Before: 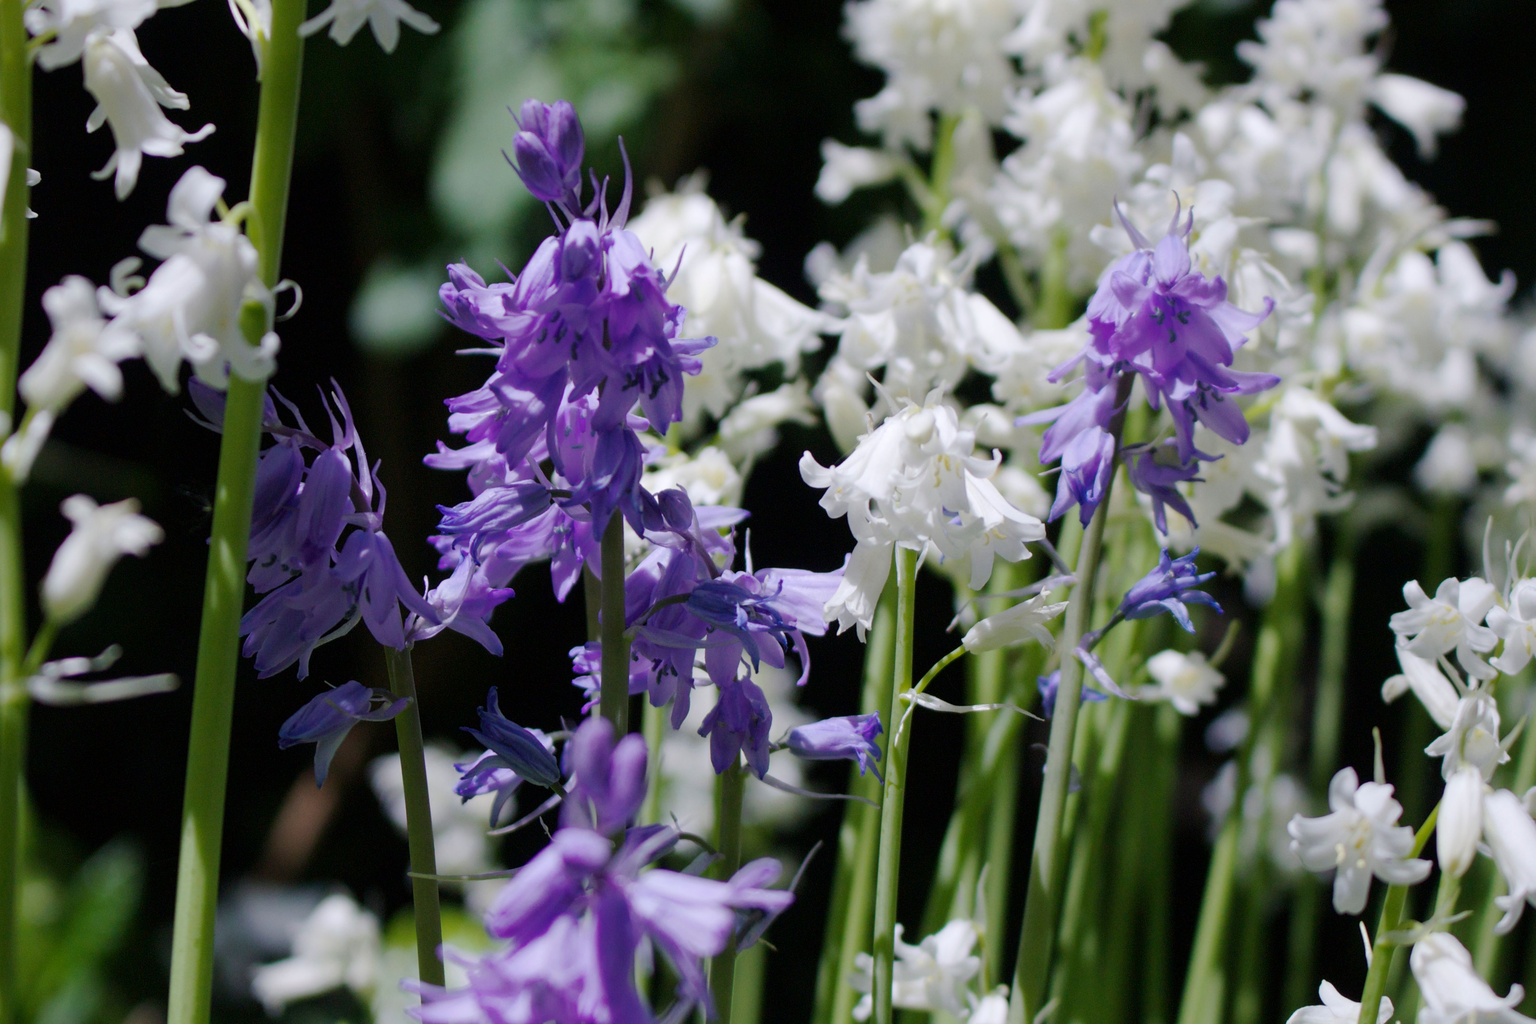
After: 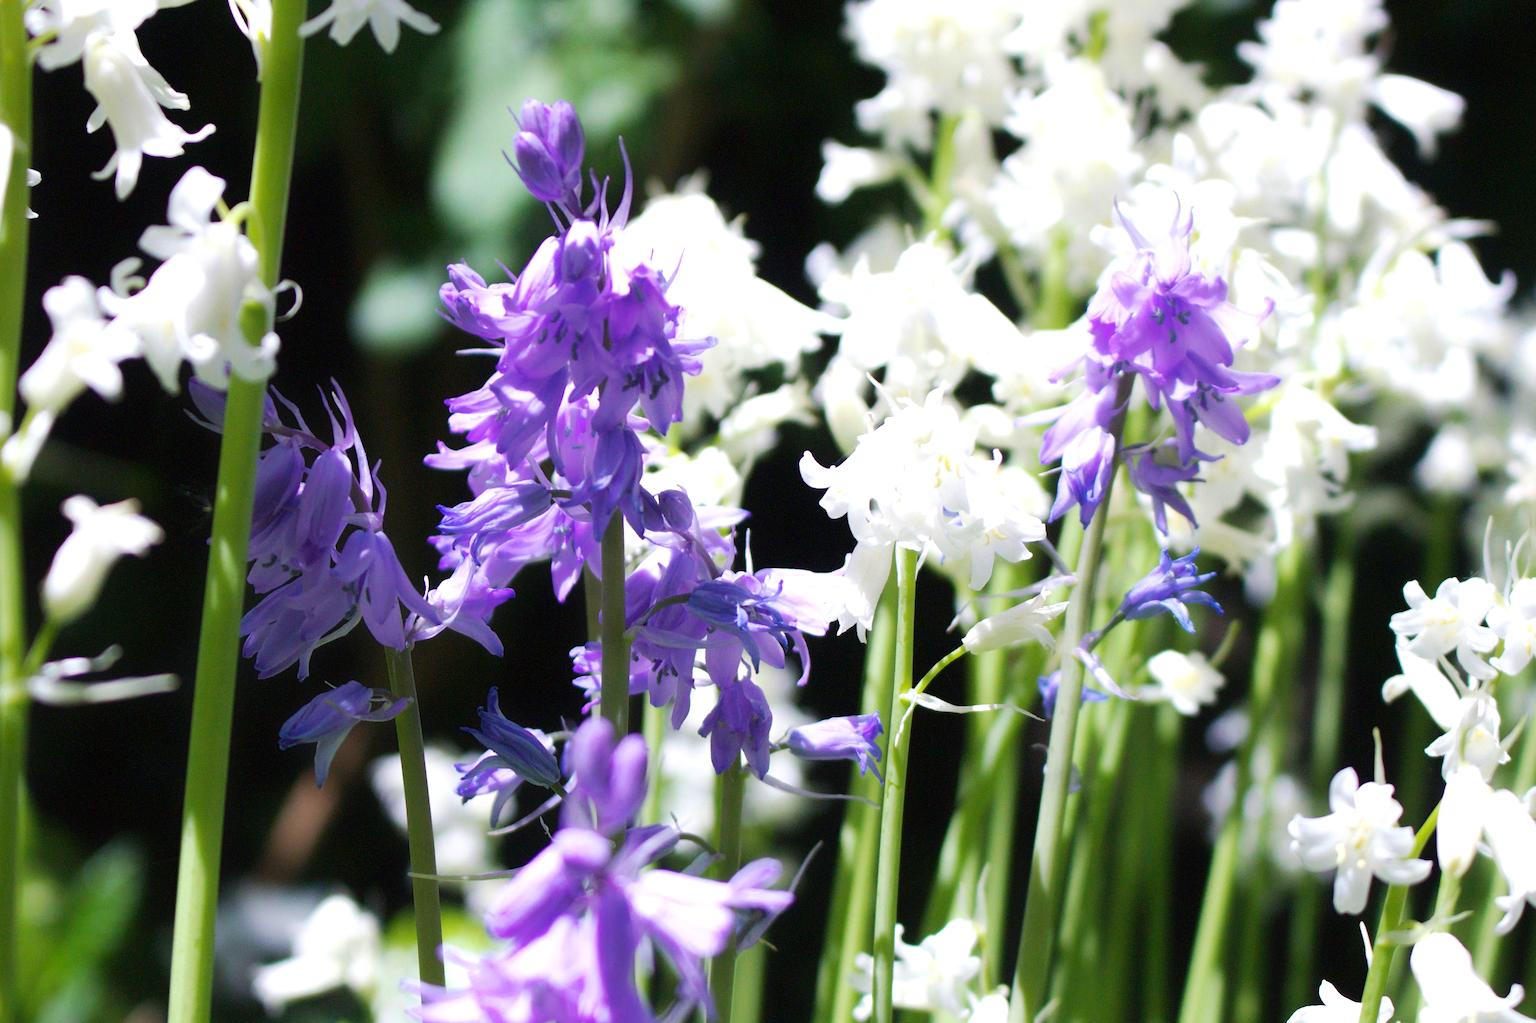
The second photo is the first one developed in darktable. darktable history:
contrast equalizer: y [[0.5, 0.486, 0.447, 0.446, 0.489, 0.5], [0.5 ×6], [0.5 ×6], [0 ×6], [0 ×6]]
exposure: black level correction 0, exposure 1.1 EV, compensate highlight preservation false
